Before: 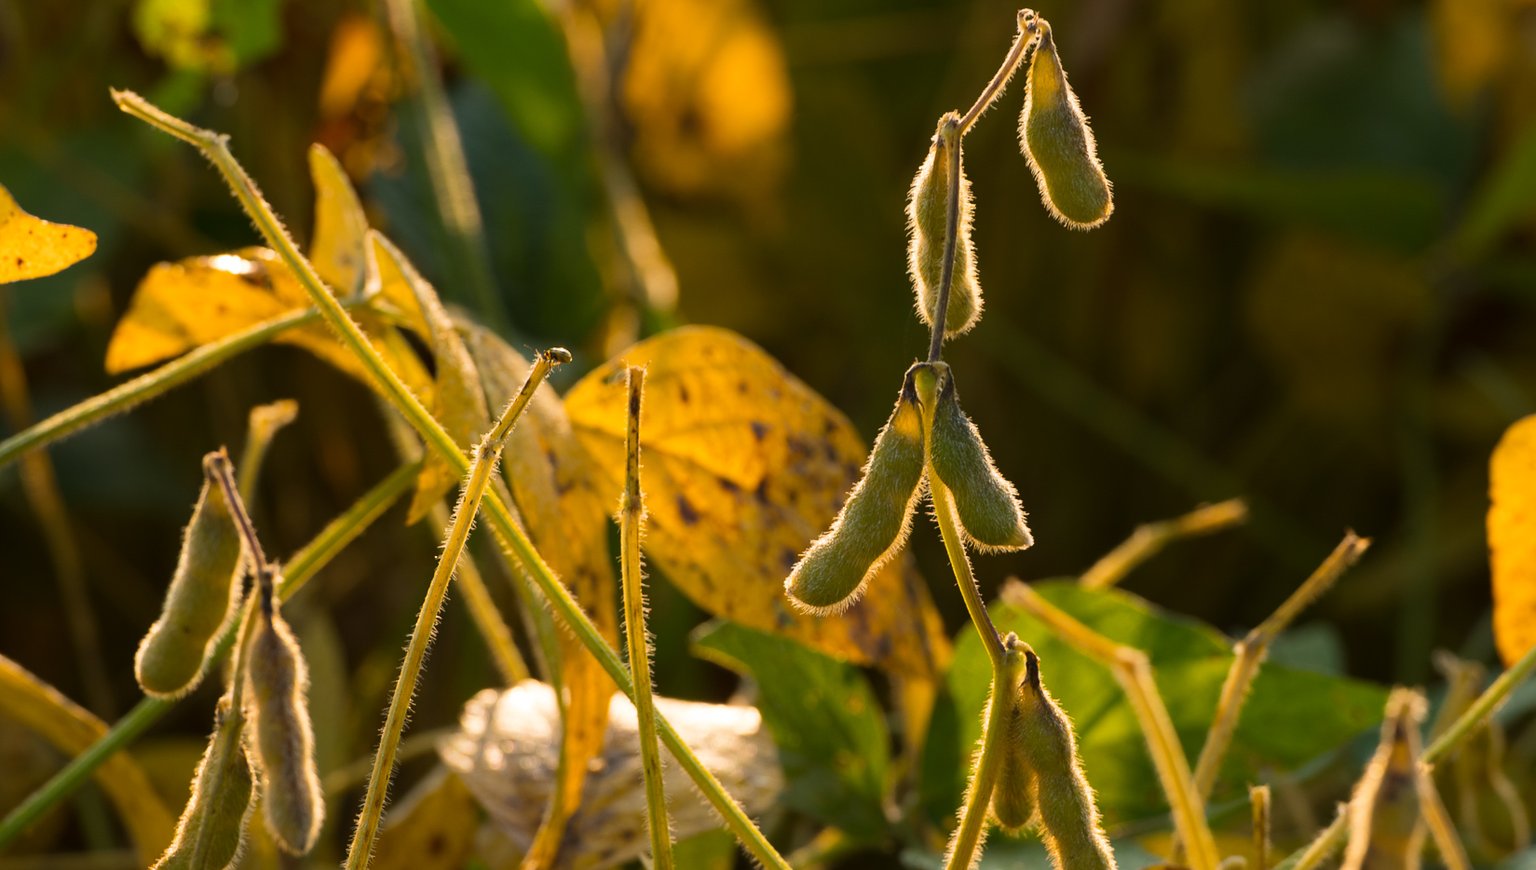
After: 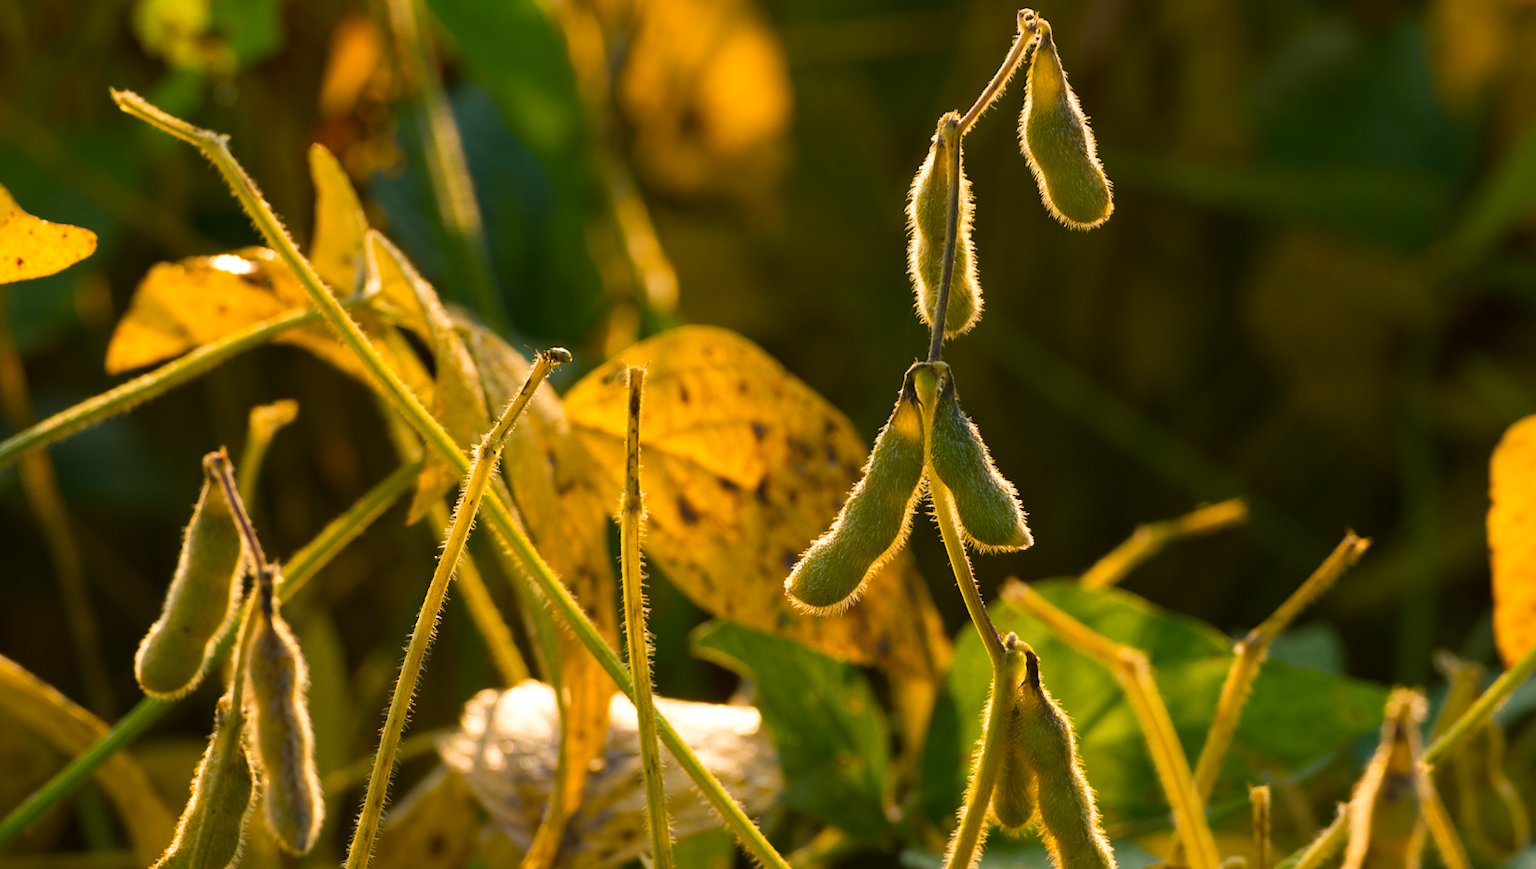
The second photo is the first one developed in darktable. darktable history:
color balance rgb: shadows lift › chroma 2.024%, shadows lift › hue 185.94°, linear chroma grading › global chroma 15.395%, perceptual saturation grading › global saturation 1.519%, perceptual saturation grading › highlights -2.957%, perceptual saturation grading › mid-tones 4.535%, perceptual saturation grading › shadows 8.335%, perceptual brilliance grading › highlights 2.755%
